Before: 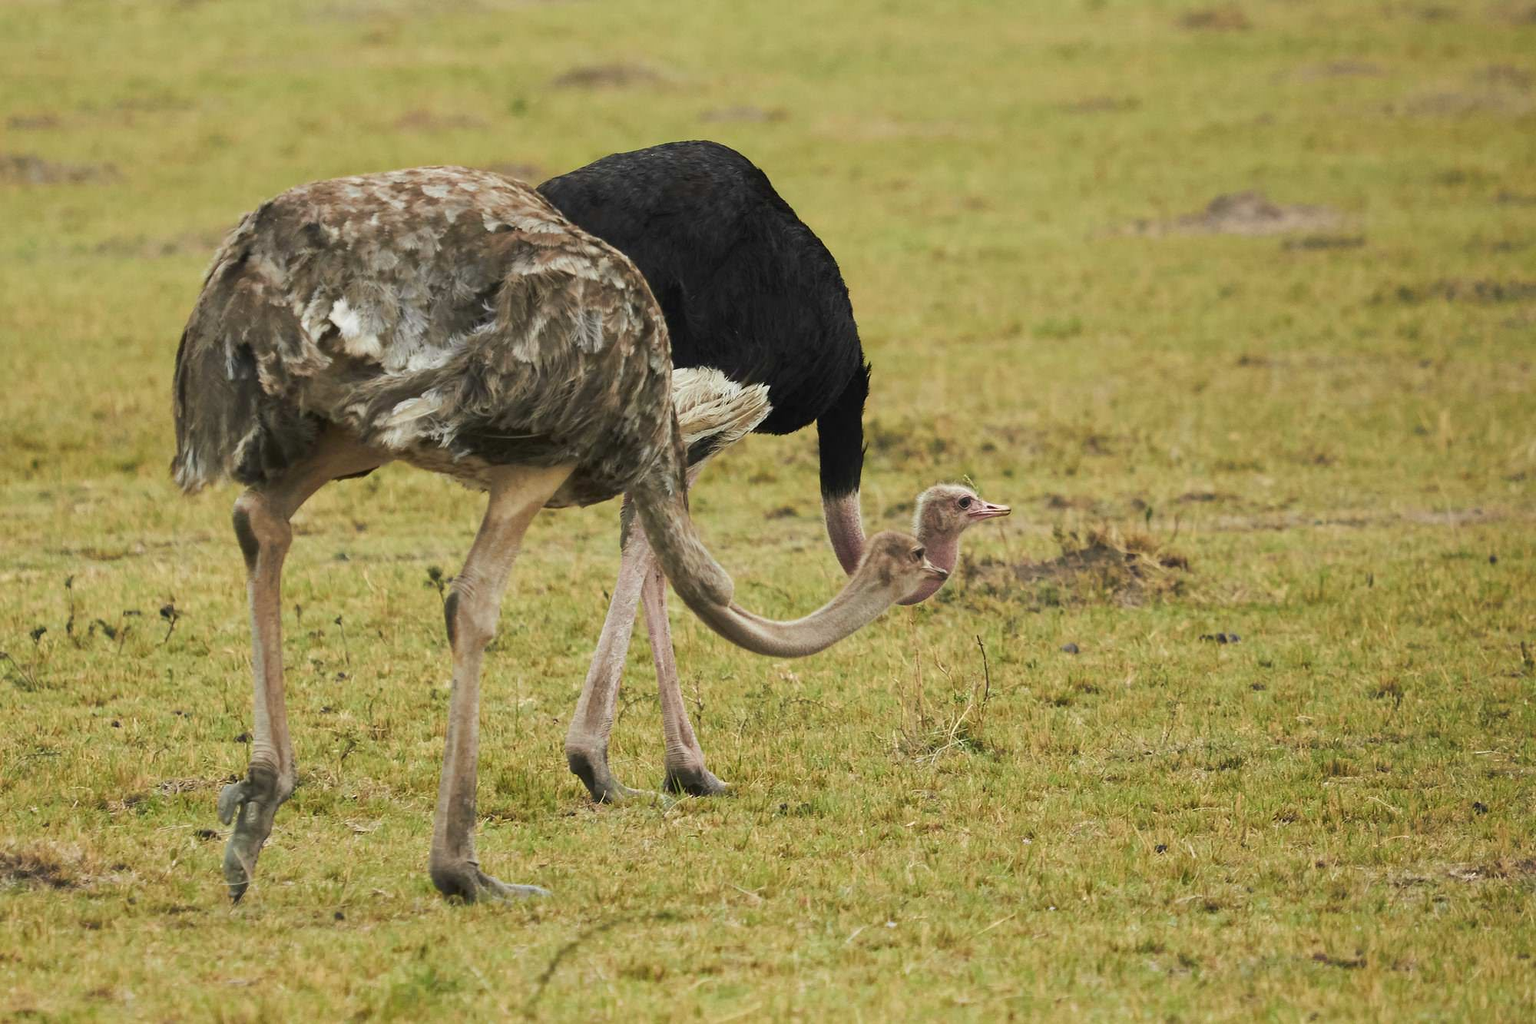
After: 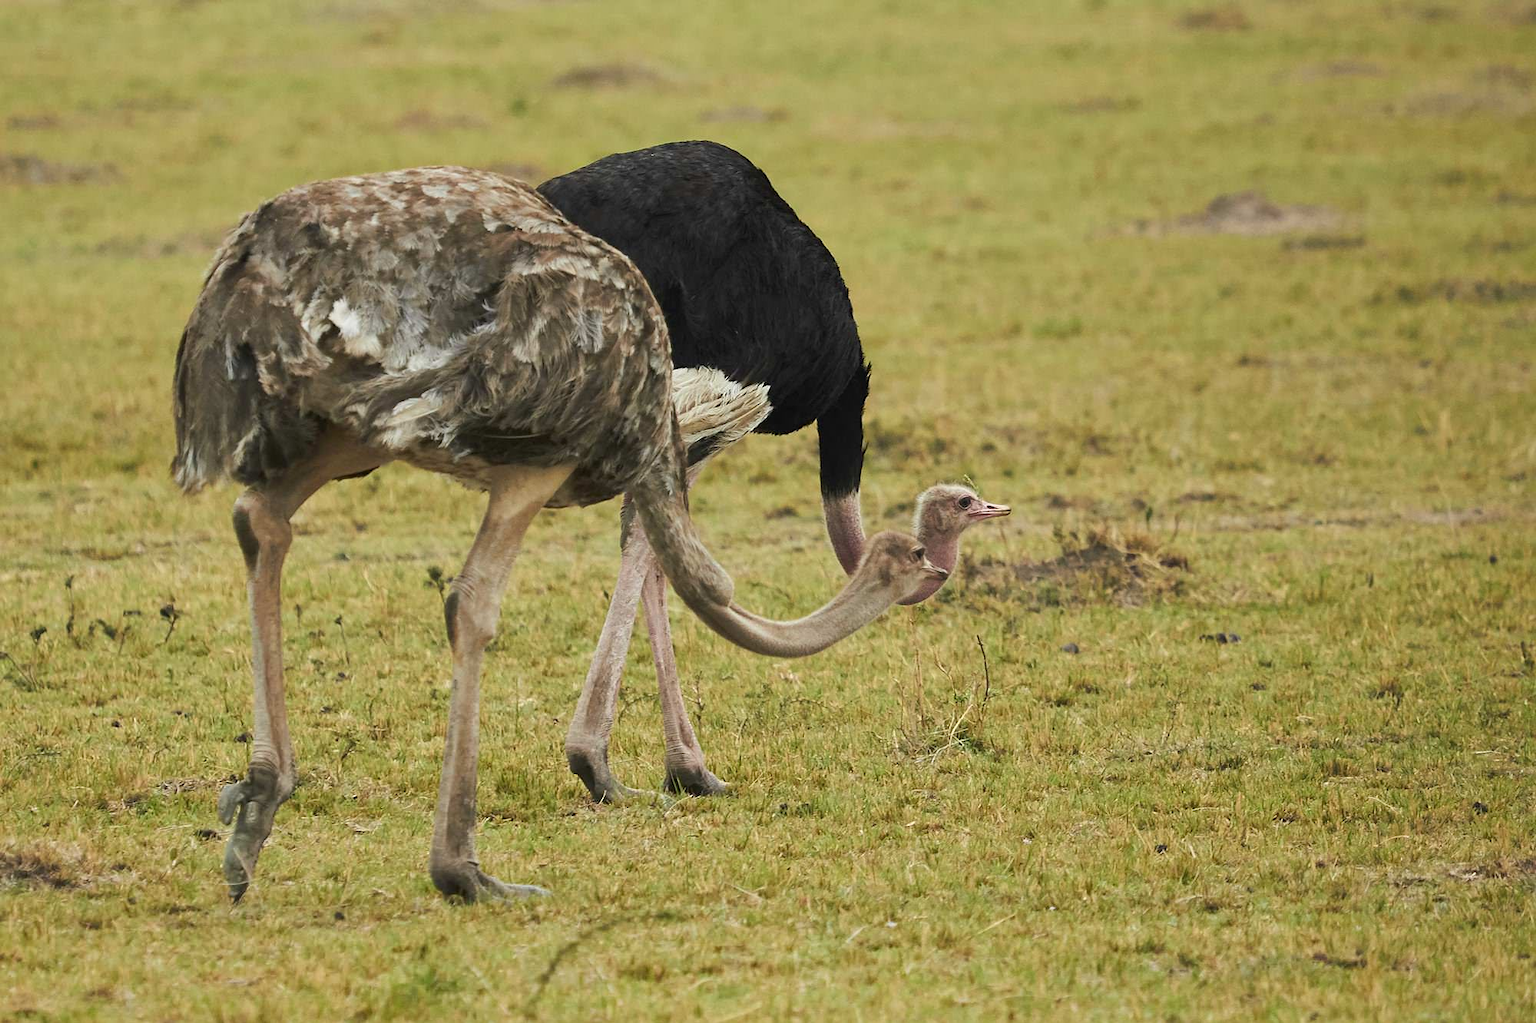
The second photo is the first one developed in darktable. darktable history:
shadows and highlights: shadows 37.27, highlights -28.18, soften with gaussian
sharpen: amount 0.2
local contrast: mode bilateral grid, contrast 20, coarseness 50, detail 102%, midtone range 0.2
